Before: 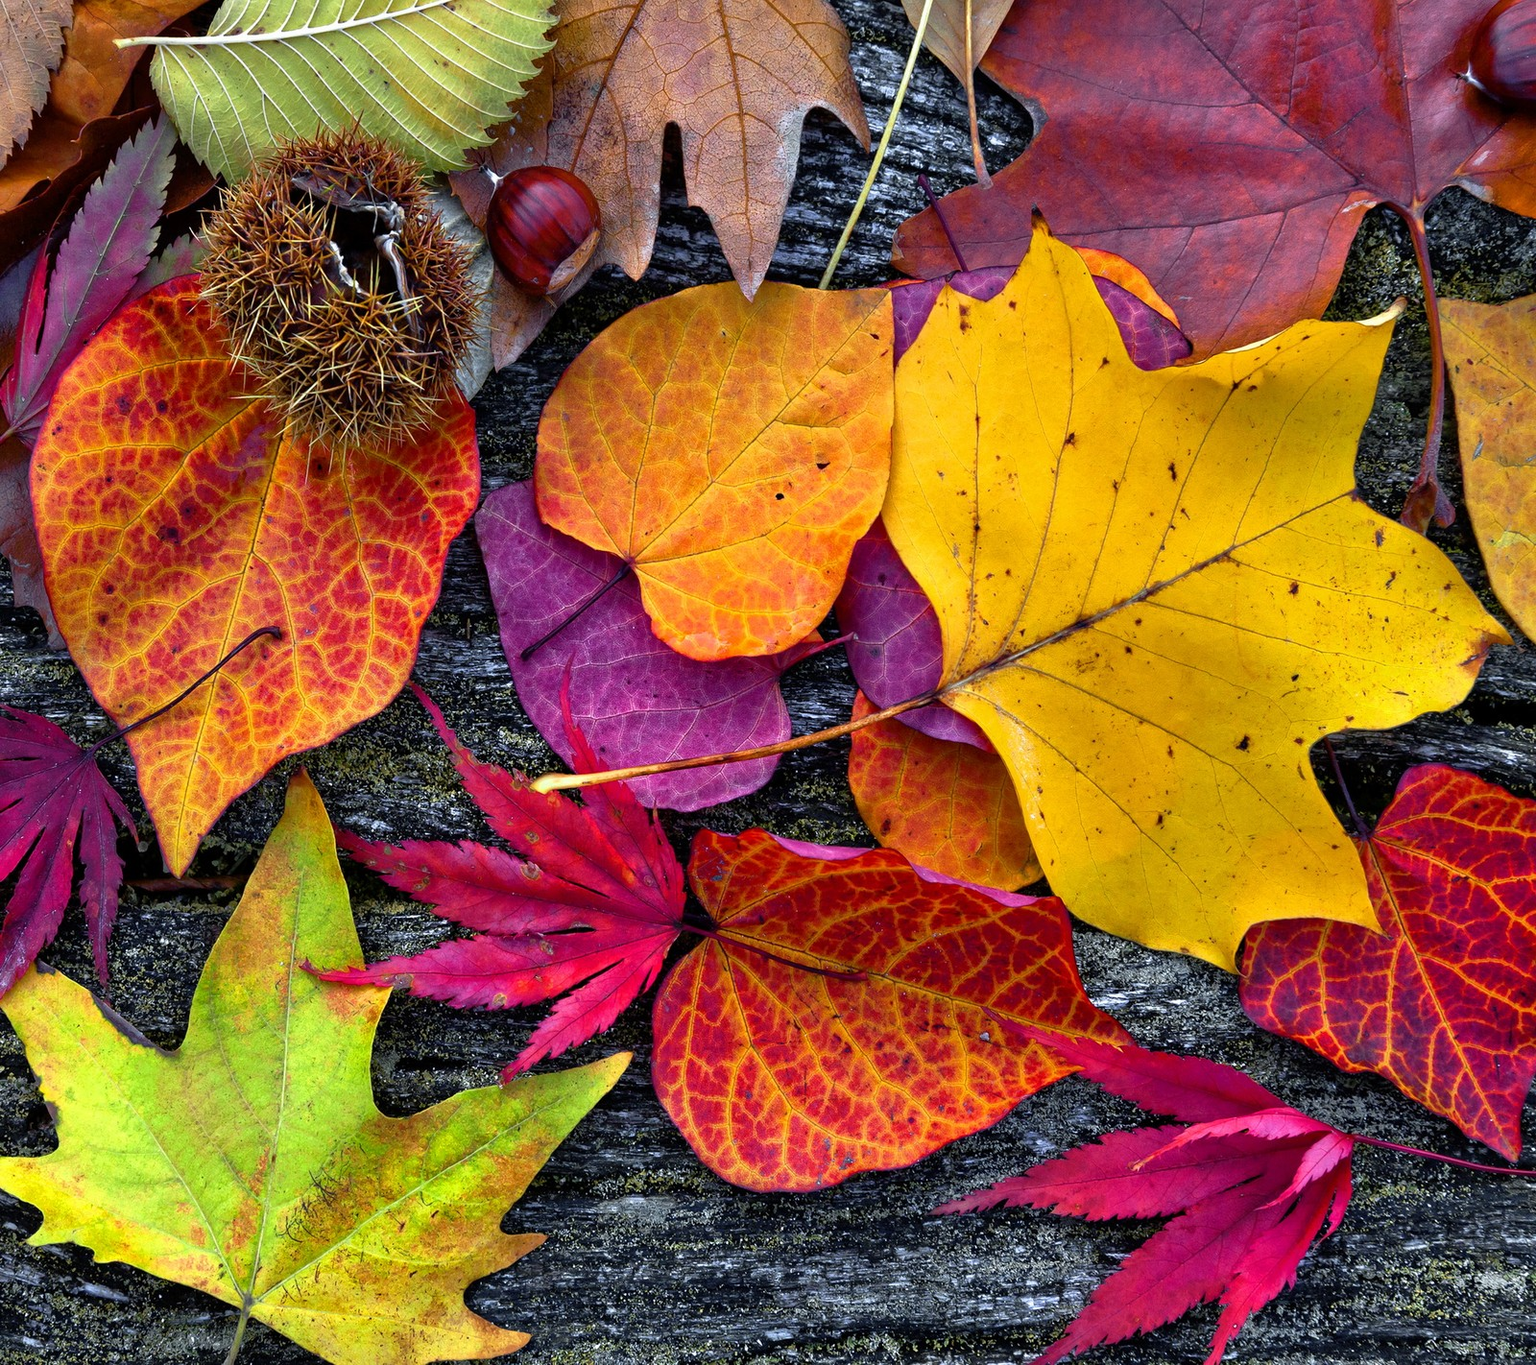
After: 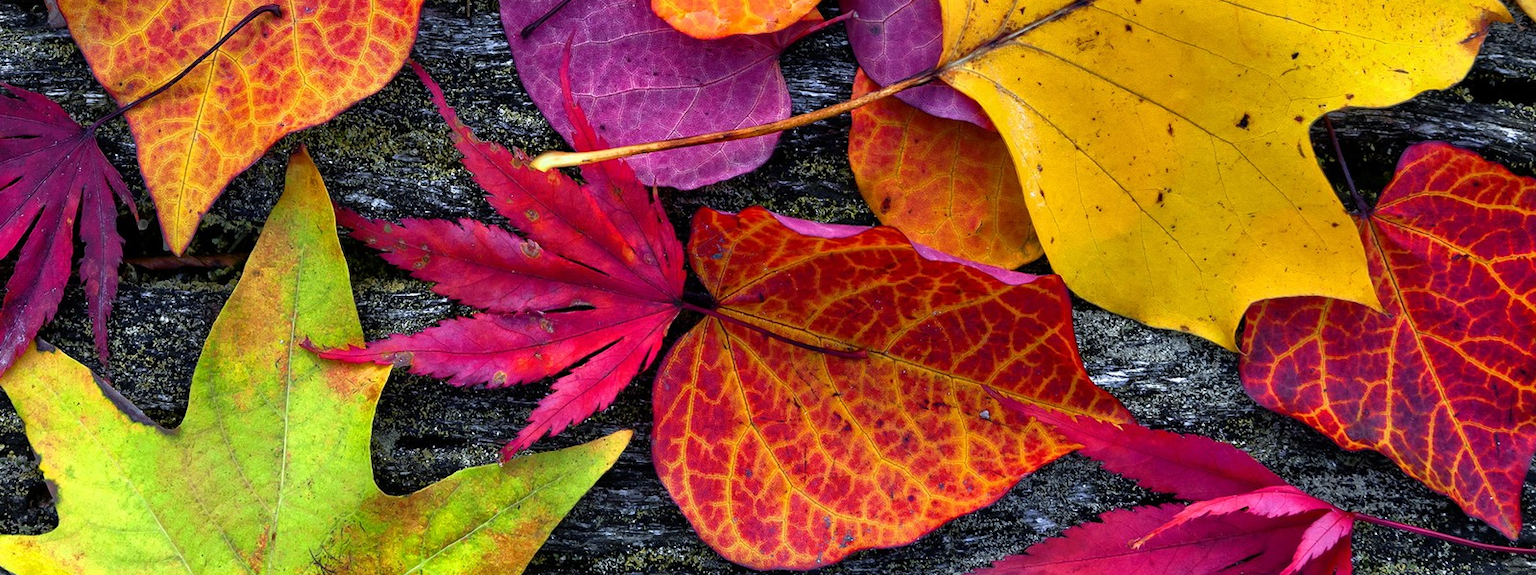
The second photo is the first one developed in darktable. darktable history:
crop: top 45.58%, bottom 12.268%
